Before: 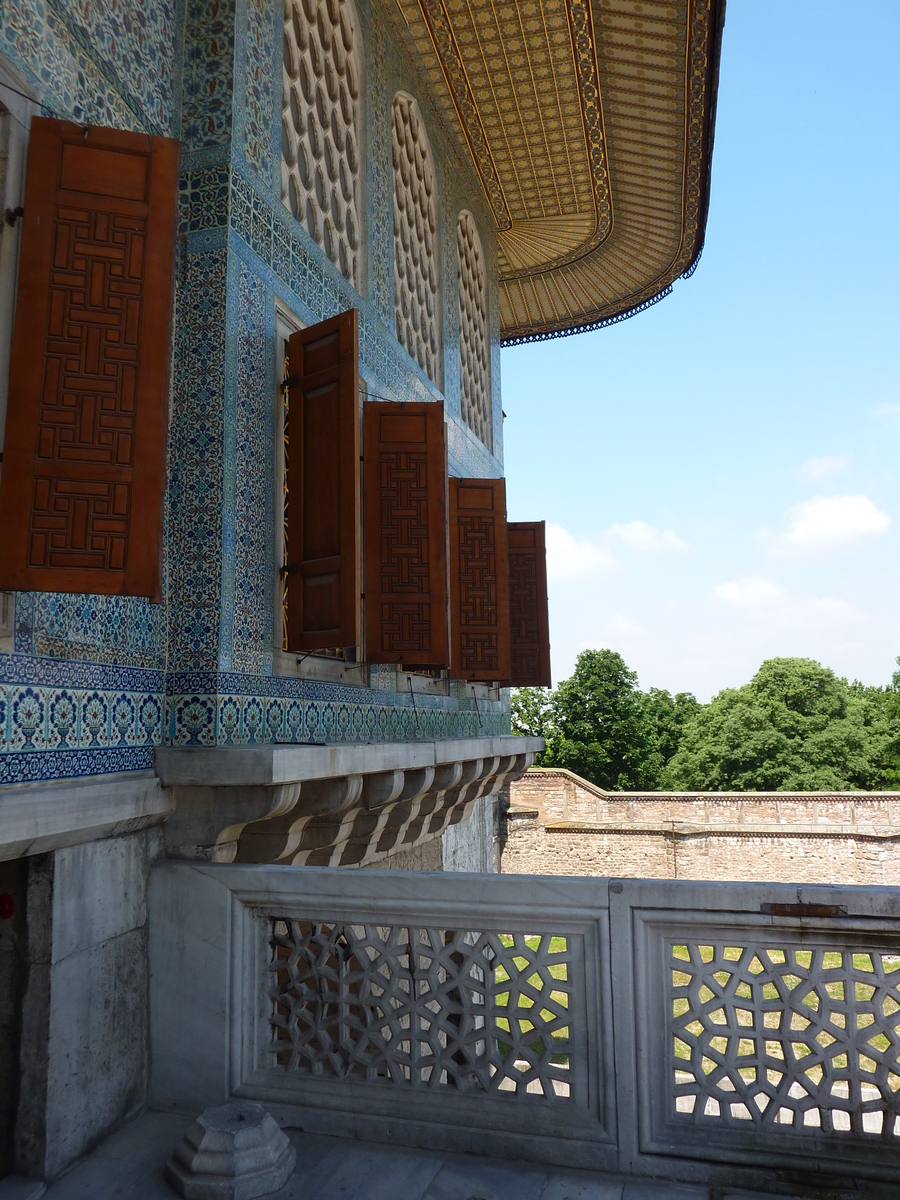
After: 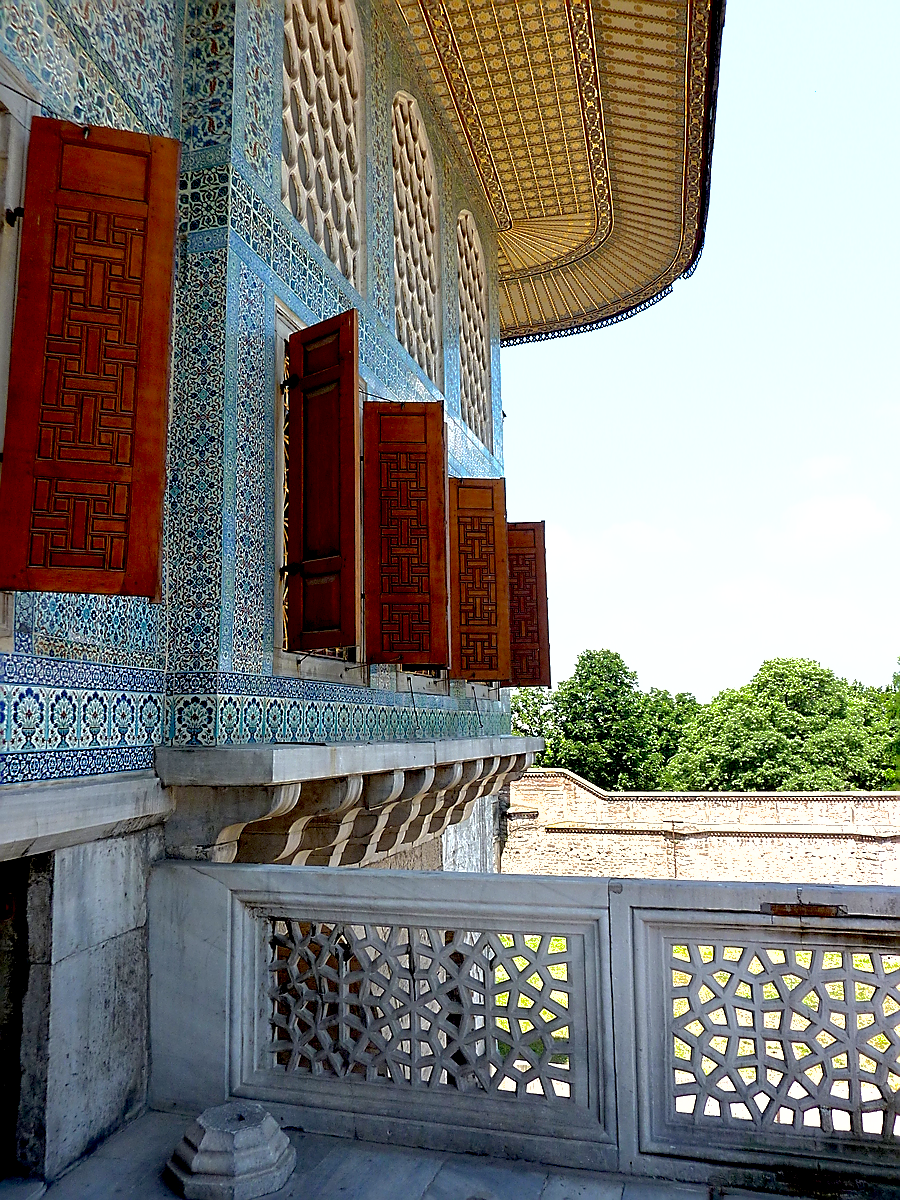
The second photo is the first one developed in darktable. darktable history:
shadows and highlights: shadows 39.34, highlights -59.72
exposure: black level correction 0.011, exposure 1.083 EV, compensate exposure bias true, compensate highlight preservation false
sharpen: radius 1.361, amount 1.232, threshold 0.701
